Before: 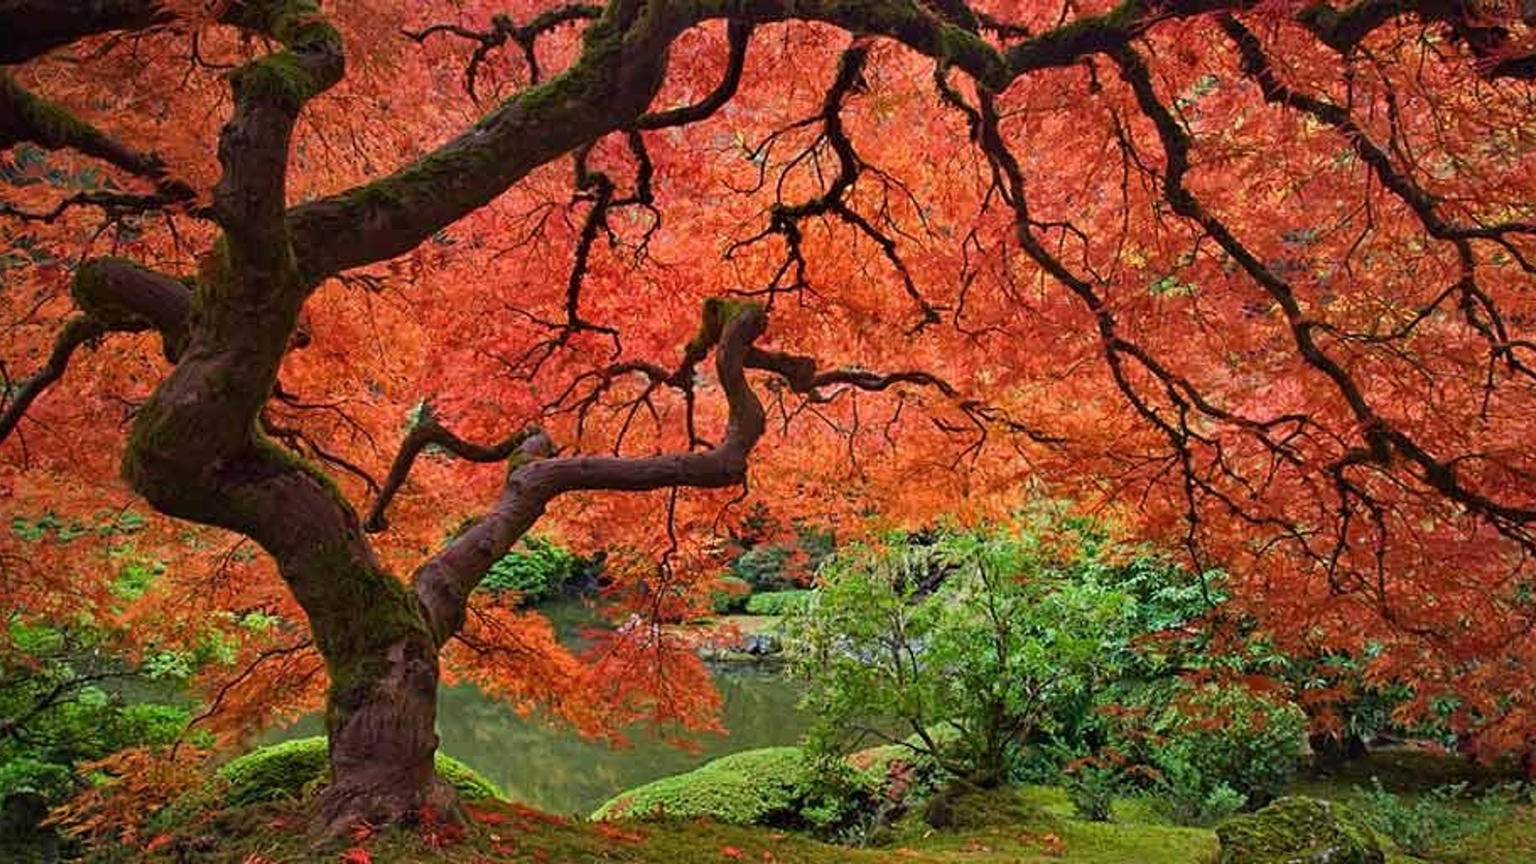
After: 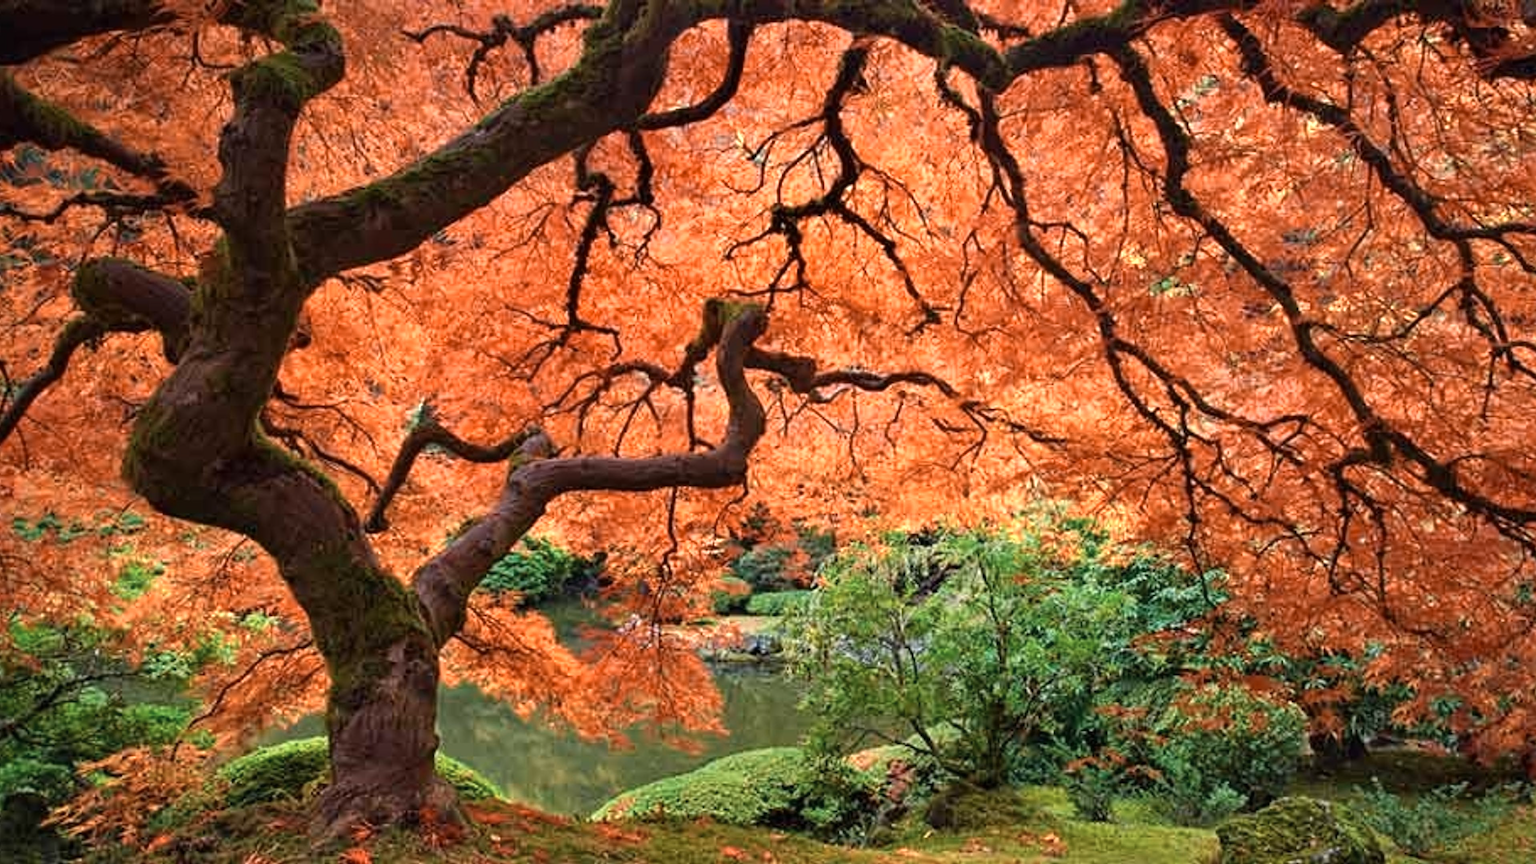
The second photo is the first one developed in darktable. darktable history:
tone equalizer: smoothing 1
color zones: curves: ch0 [(0.018, 0.548) (0.197, 0.654) (0.425, 0.447) (0.605, 0.658) (0.732, 0.579)]; ch1 [(0.105, 0.531) (0.224, 0.531) (0.386, 0.39) (0.618, 0.456) (0.732, 0.456) (0.956, 0.421)]; ch2 [(0.039, 0.583) (0.215, 0.465) (0.399, 0.544) (0.465, 0.548) (0.614, 0.447) (0.724, 0.43) (0.882, 0.623) (0.956, 0.632)]
